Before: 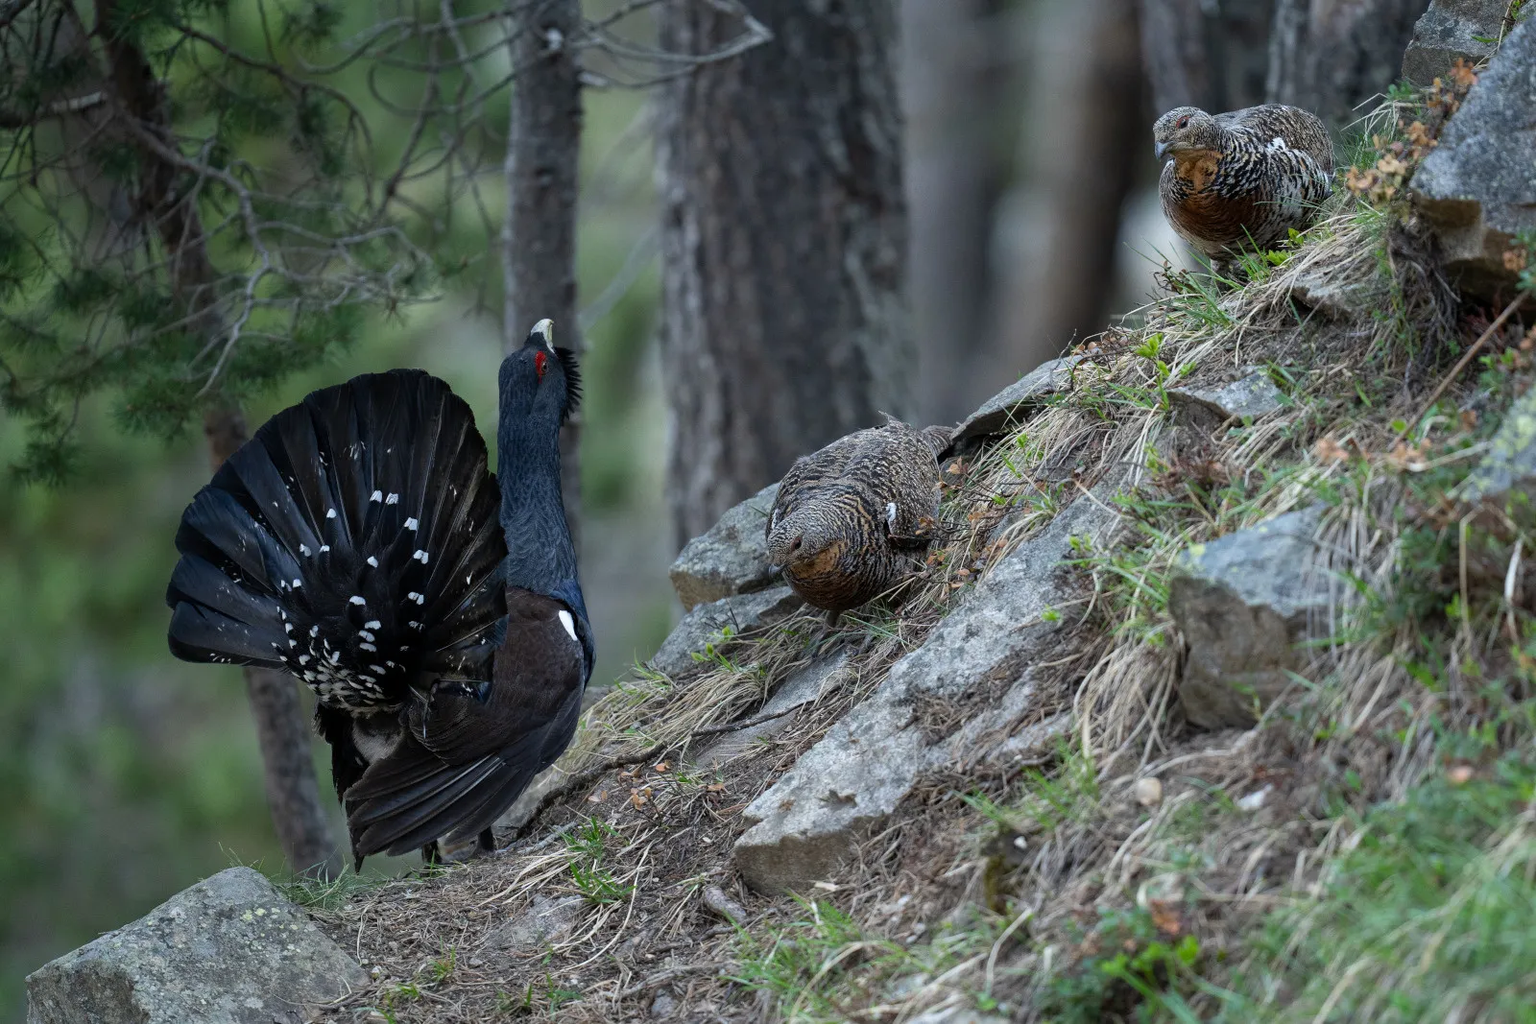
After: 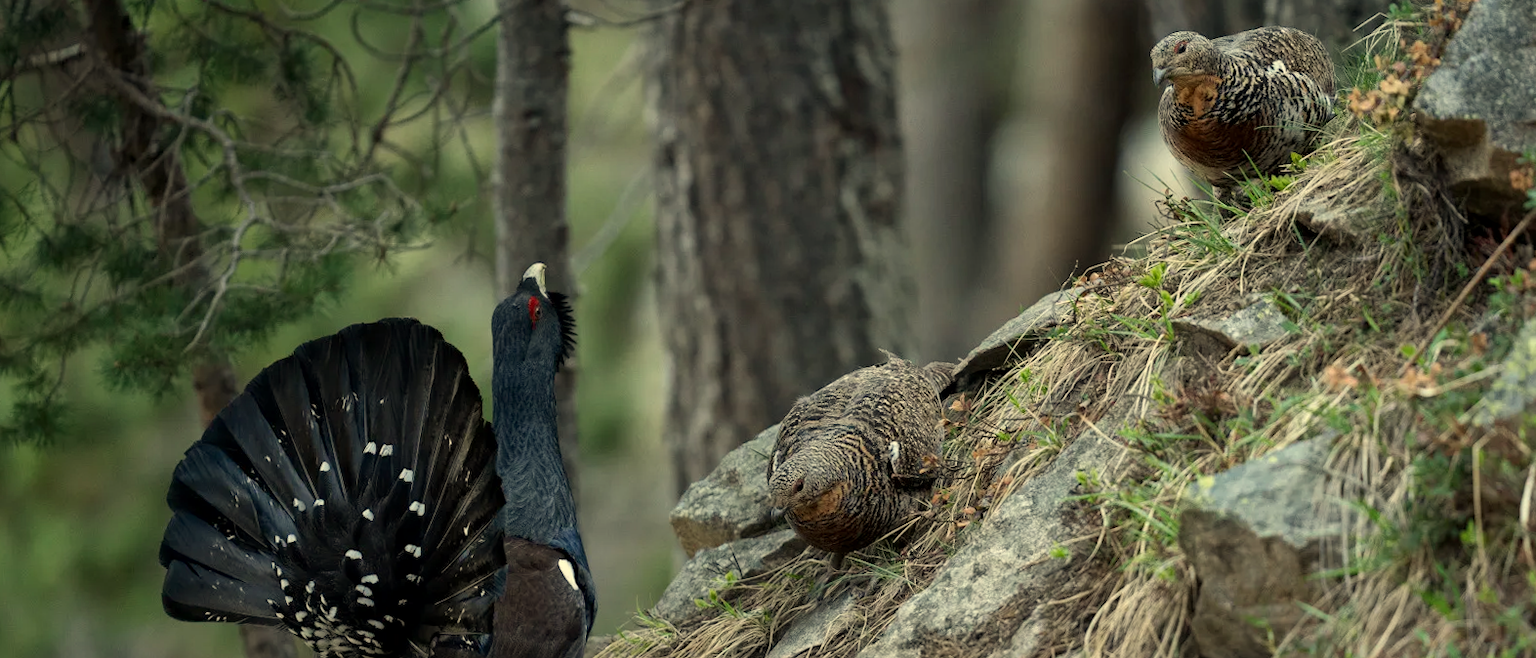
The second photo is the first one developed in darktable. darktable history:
rotate and perspective: rotation -1.42°, crop left 0.016, crop right 0.984, crop top 0.035, crop bottom 0.965
local contrast: mode bilateral grid, contrast 20, coarseness 50, detail 120%, midtone range 0.2
crop and rotate: top 4.848%, bottom 29.503%
white balance: red 1.08, blue 0.791
